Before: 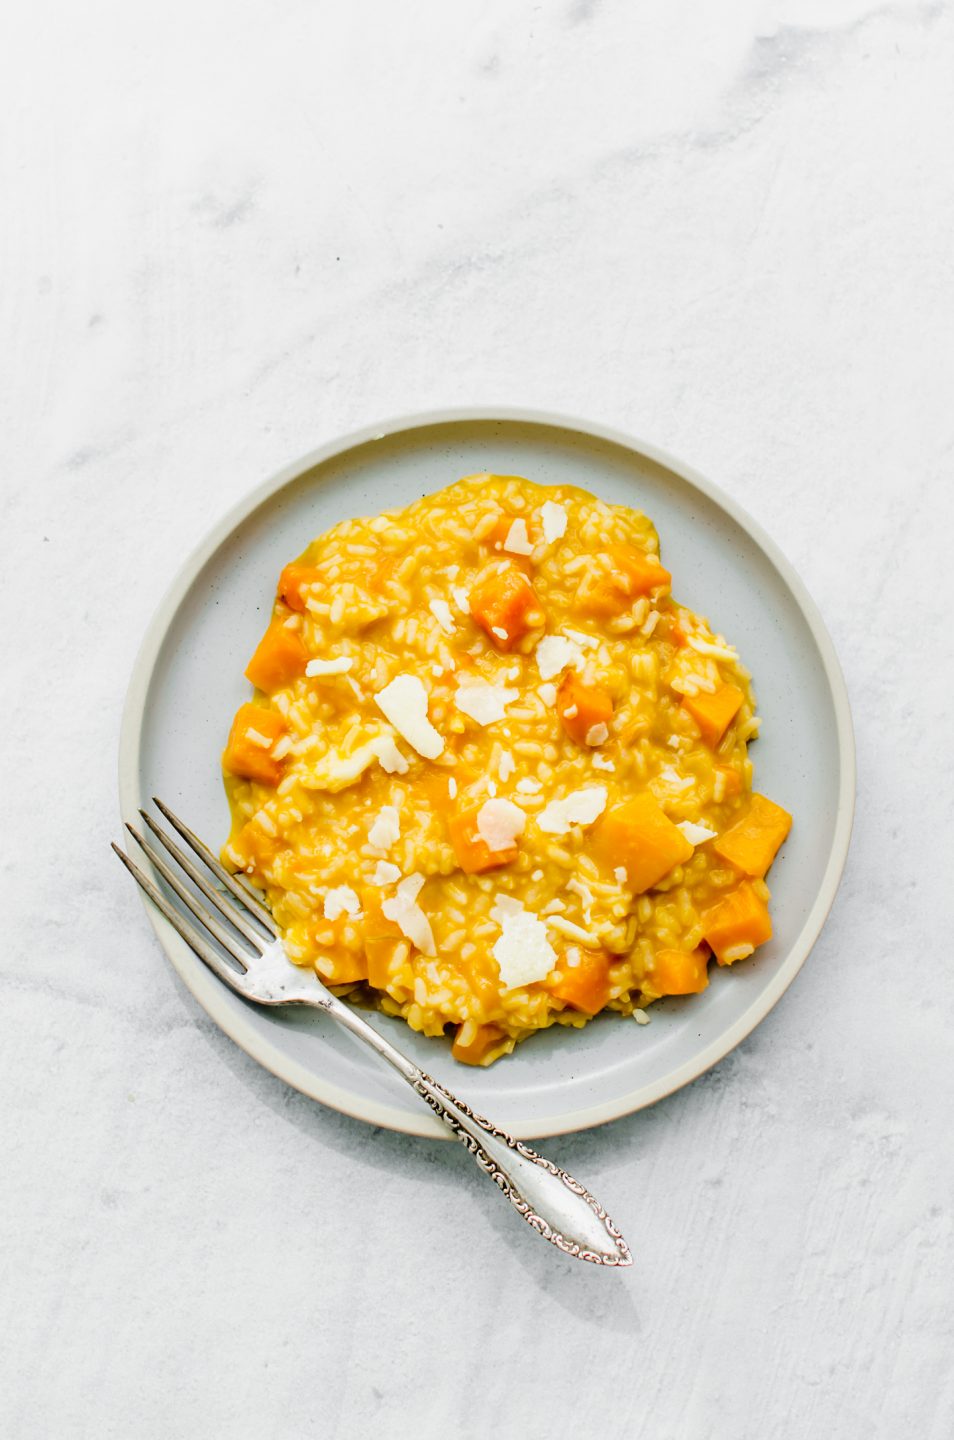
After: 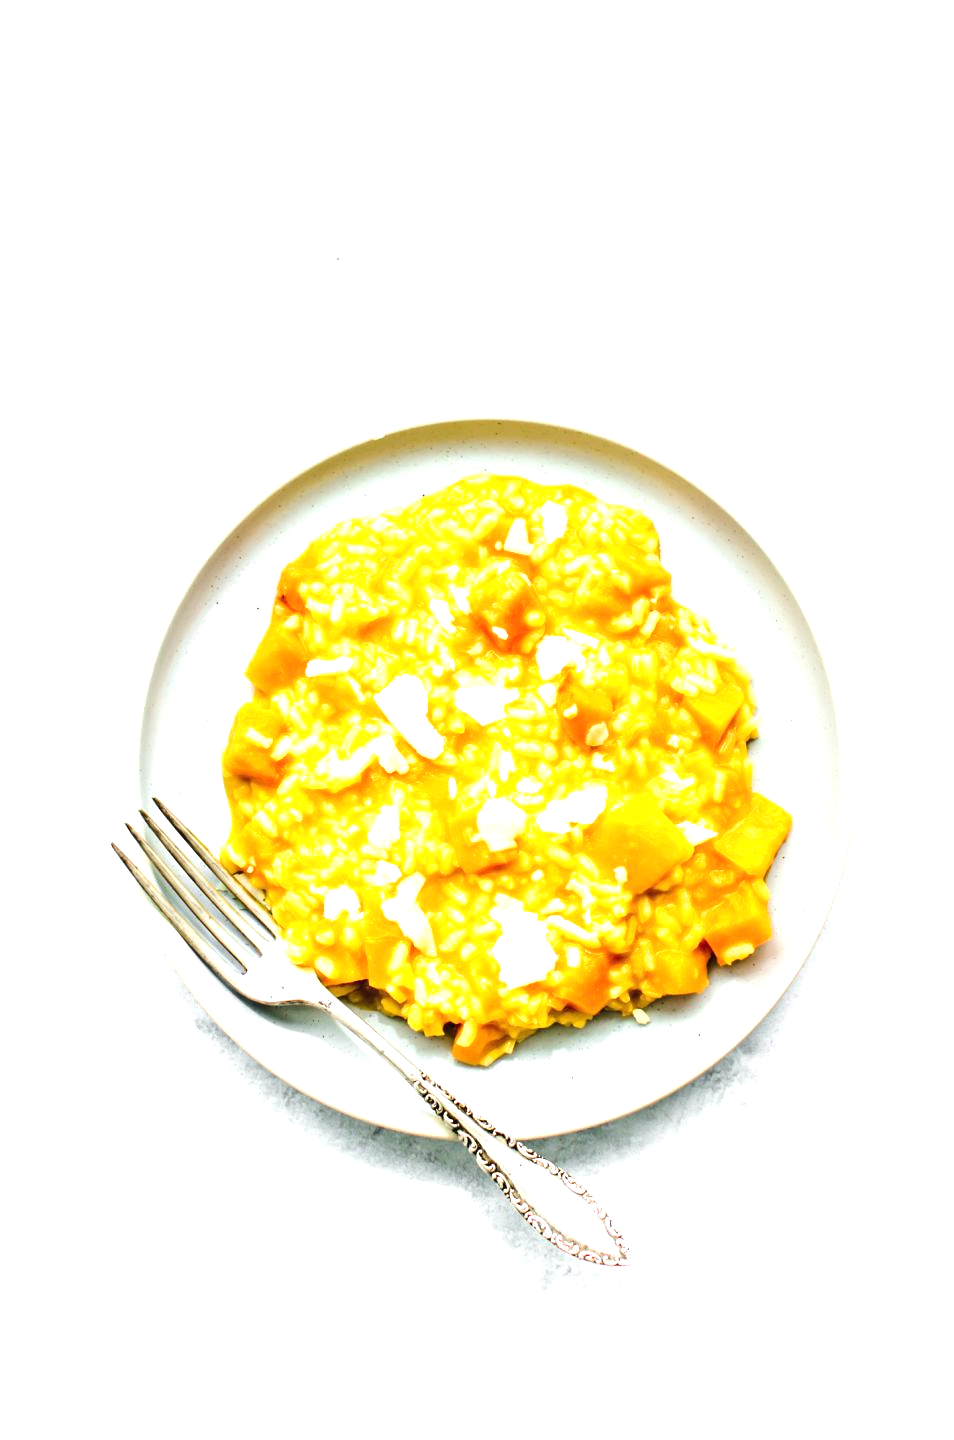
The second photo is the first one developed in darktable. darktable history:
exposure: black level correction 0, exposure 1.101 EV, compensate highlight preservation false
